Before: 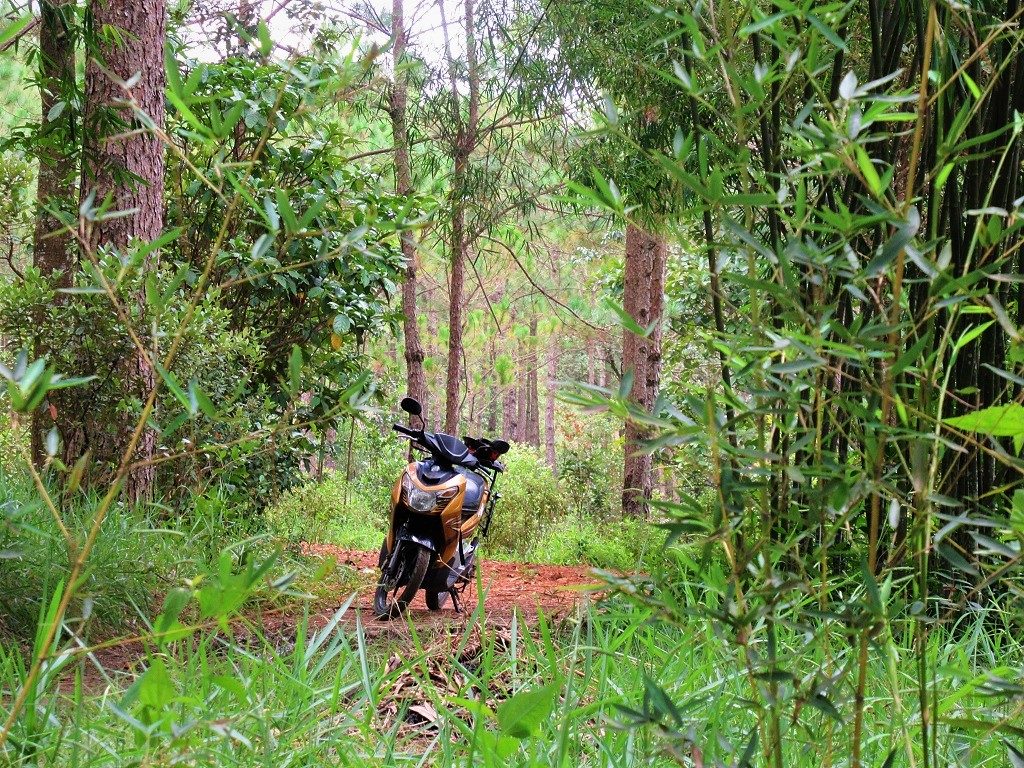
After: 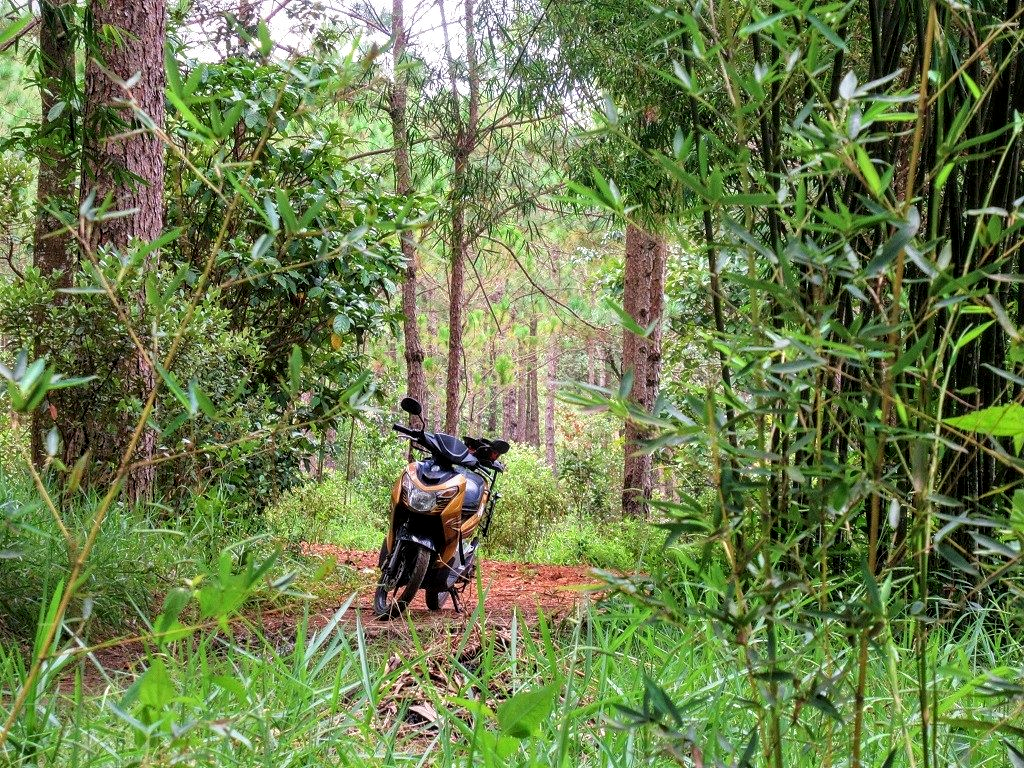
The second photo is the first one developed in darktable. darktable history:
local contrast: detail 130%
rotate and perspective: automatic cropping original format, crop left 0, crop top 0
